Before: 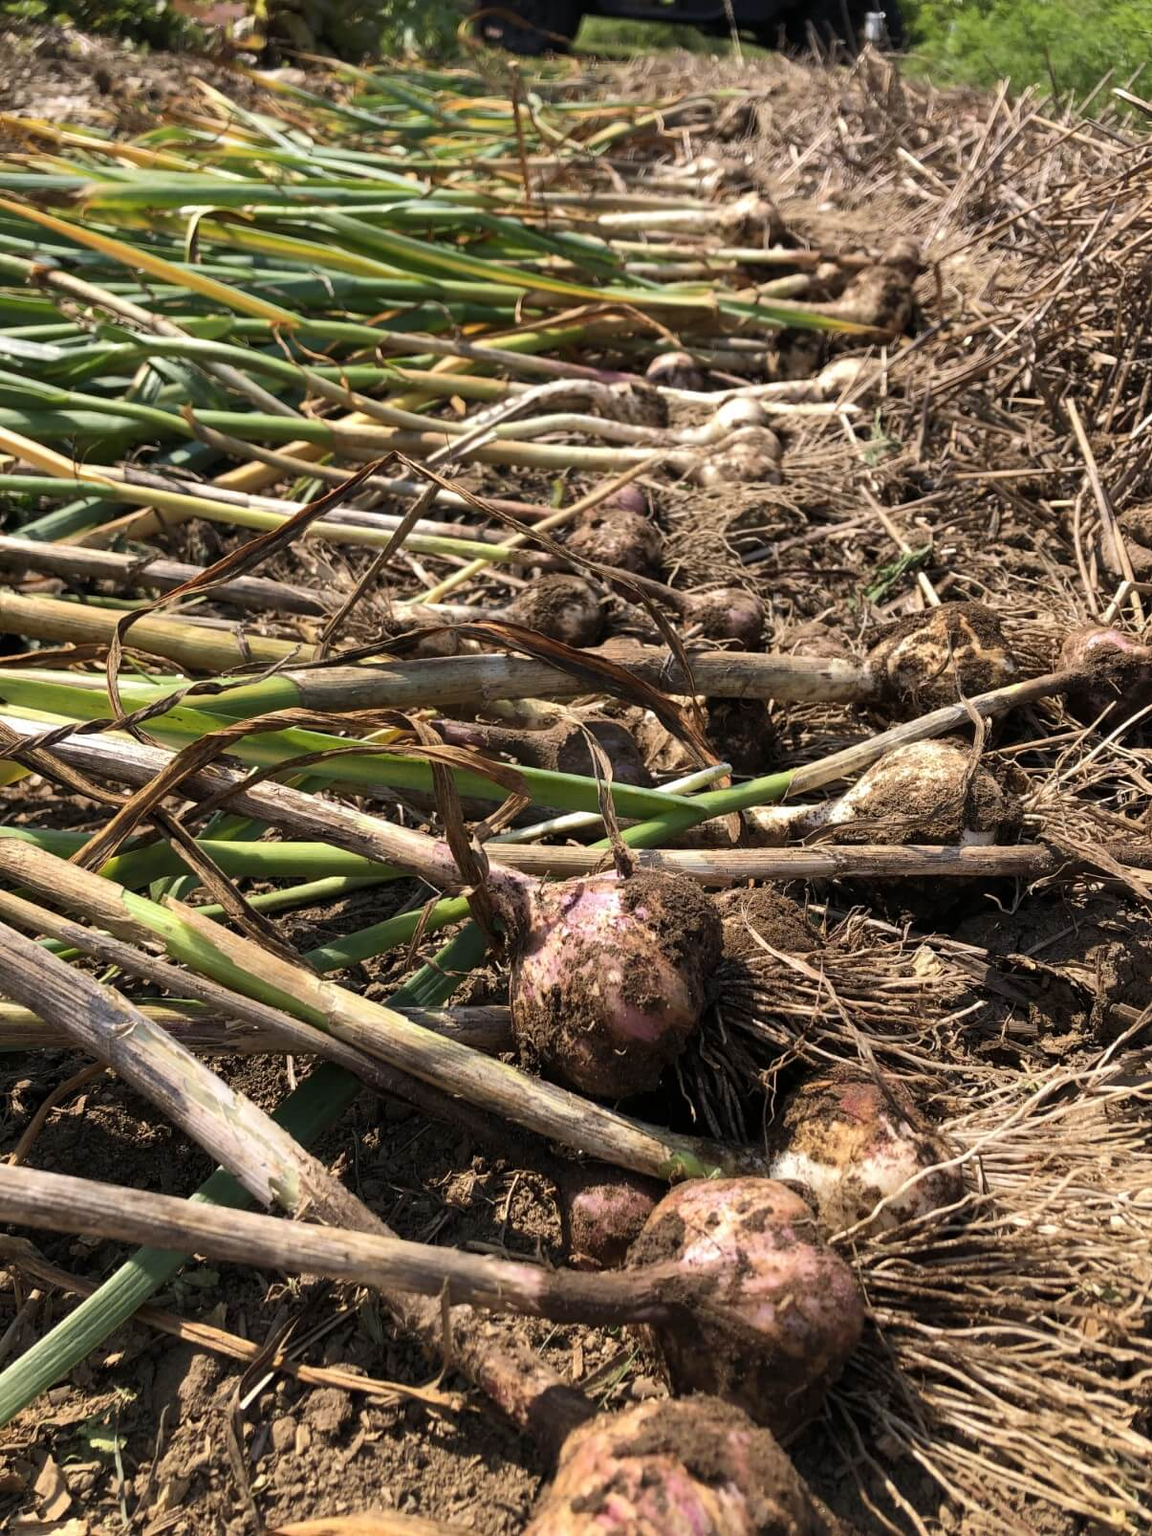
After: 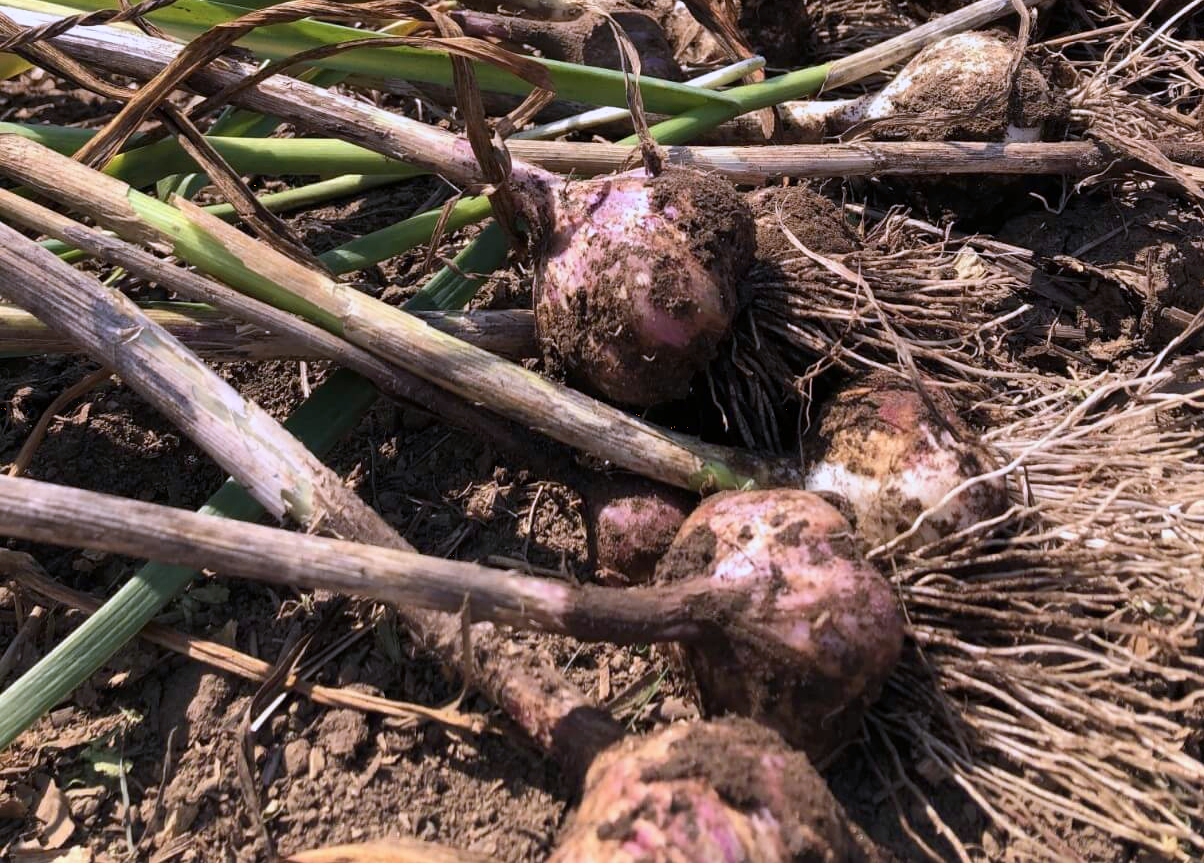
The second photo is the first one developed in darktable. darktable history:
crop and rotate: top 46.237%
exposure: compensate highlight preservation false
color calibration: output R [0.999, 0.026, -0.11, 0], output G [-0.019, 1.037, -0.099, 0], output B [0.022, -0.023, 0.902, 0], illuminant custom, x 0.367, y 0.392, temperature 4437.75 K, clip negative RGB from gamut false
